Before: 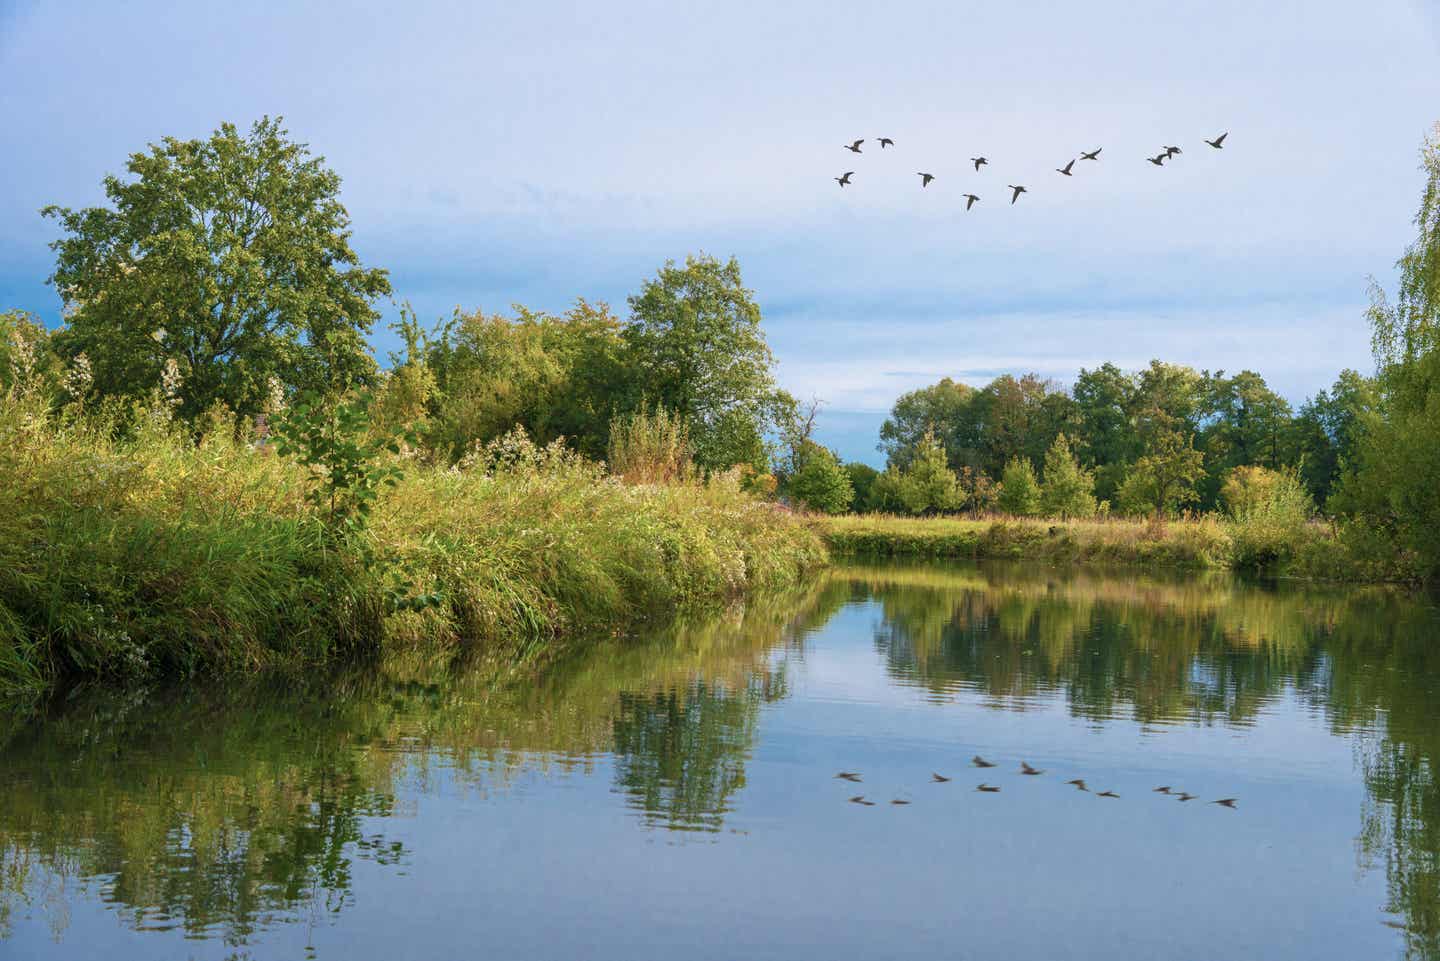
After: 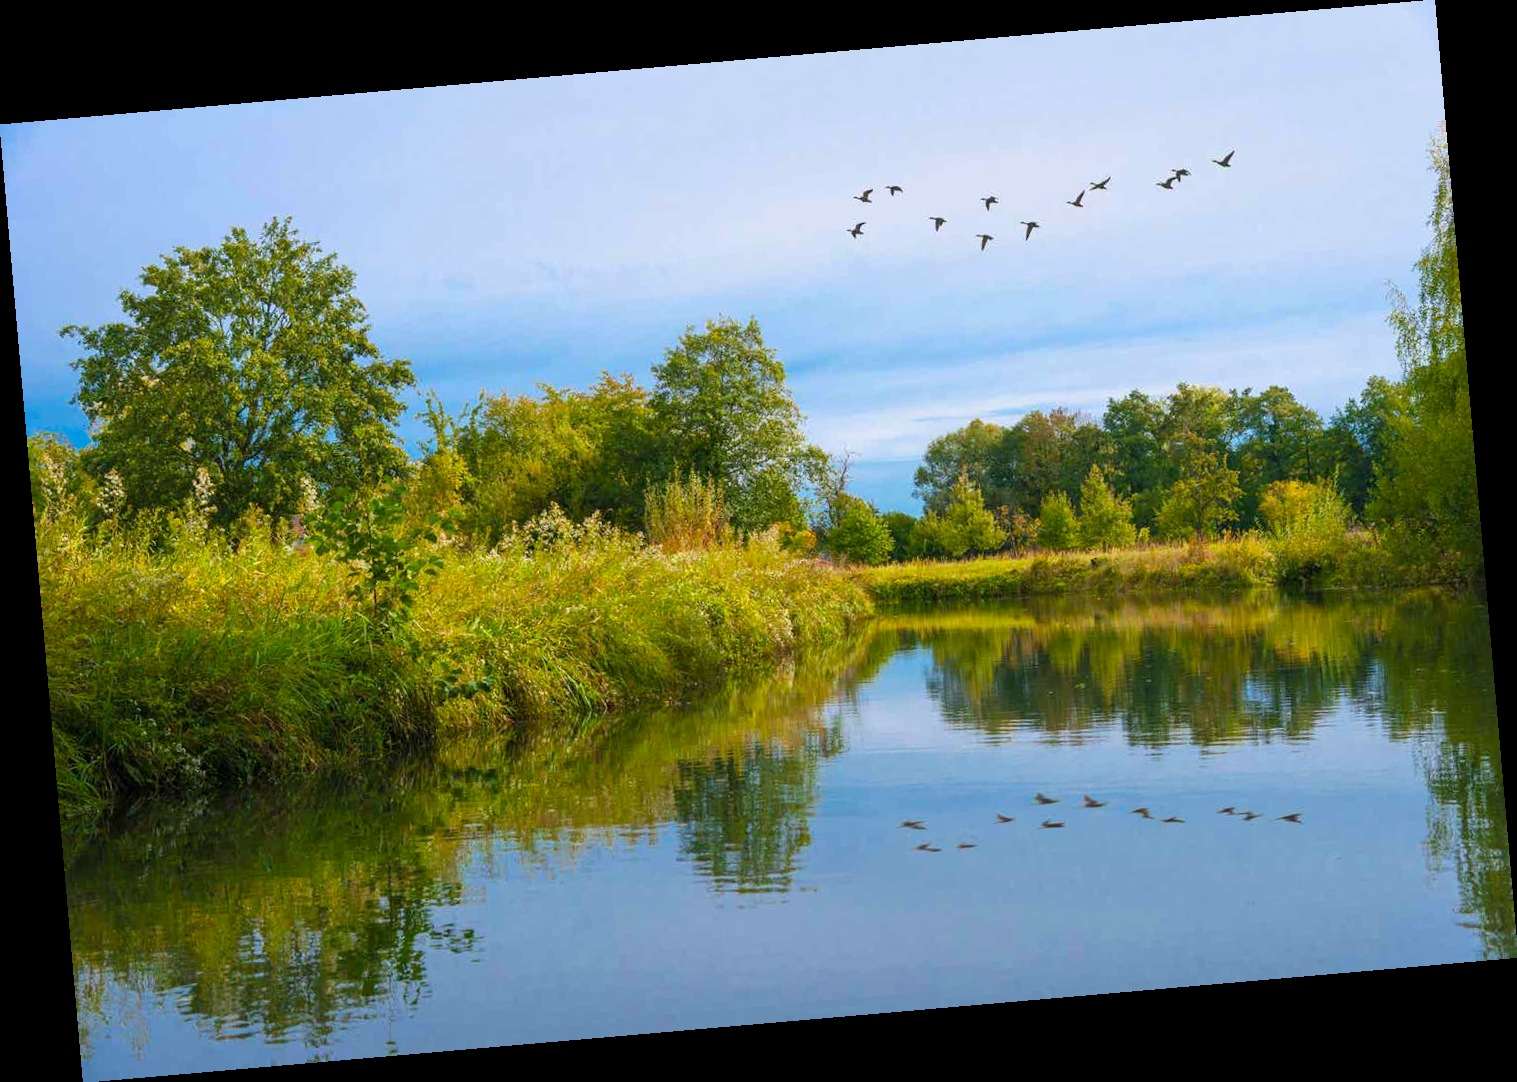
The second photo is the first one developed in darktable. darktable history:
color balance rgb: perceptual saturation grading › global saturation 25%, global vibrance 20%
rotate and perspective: rotation -4.98°, automatic cropping off
